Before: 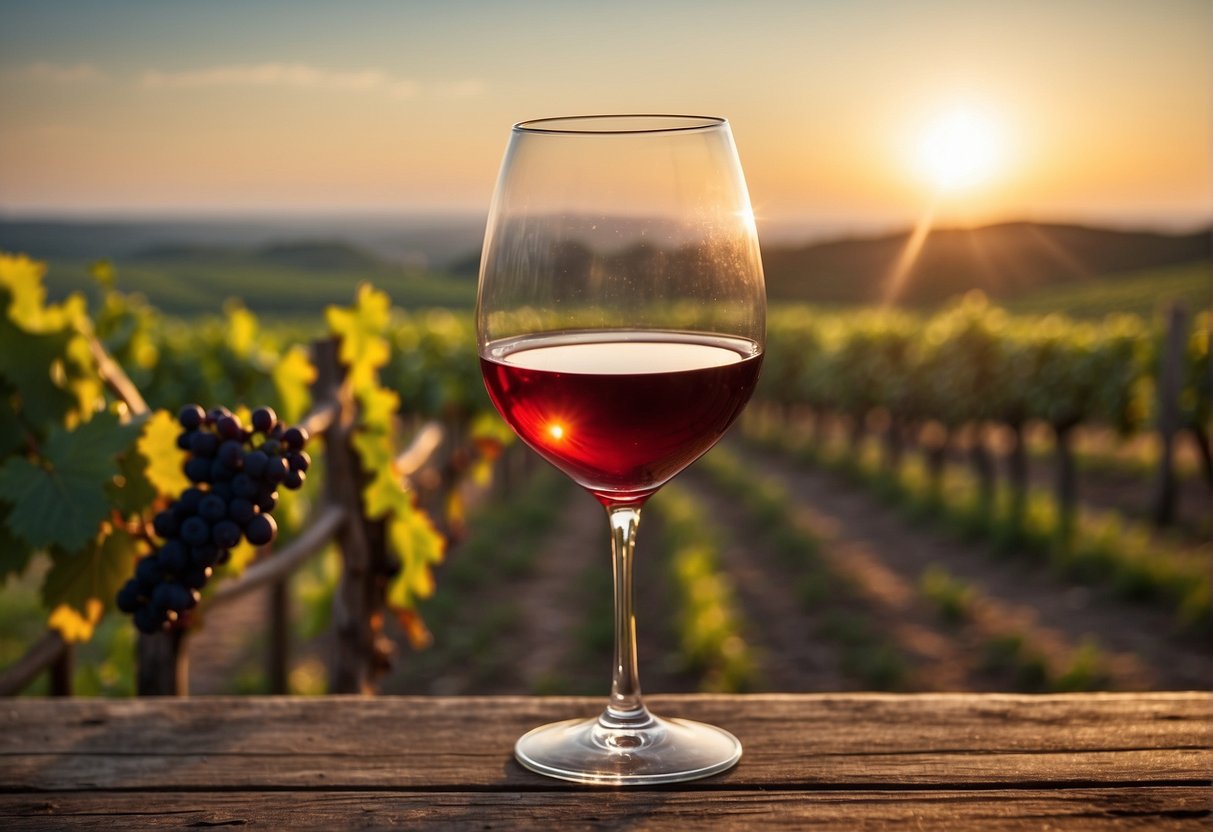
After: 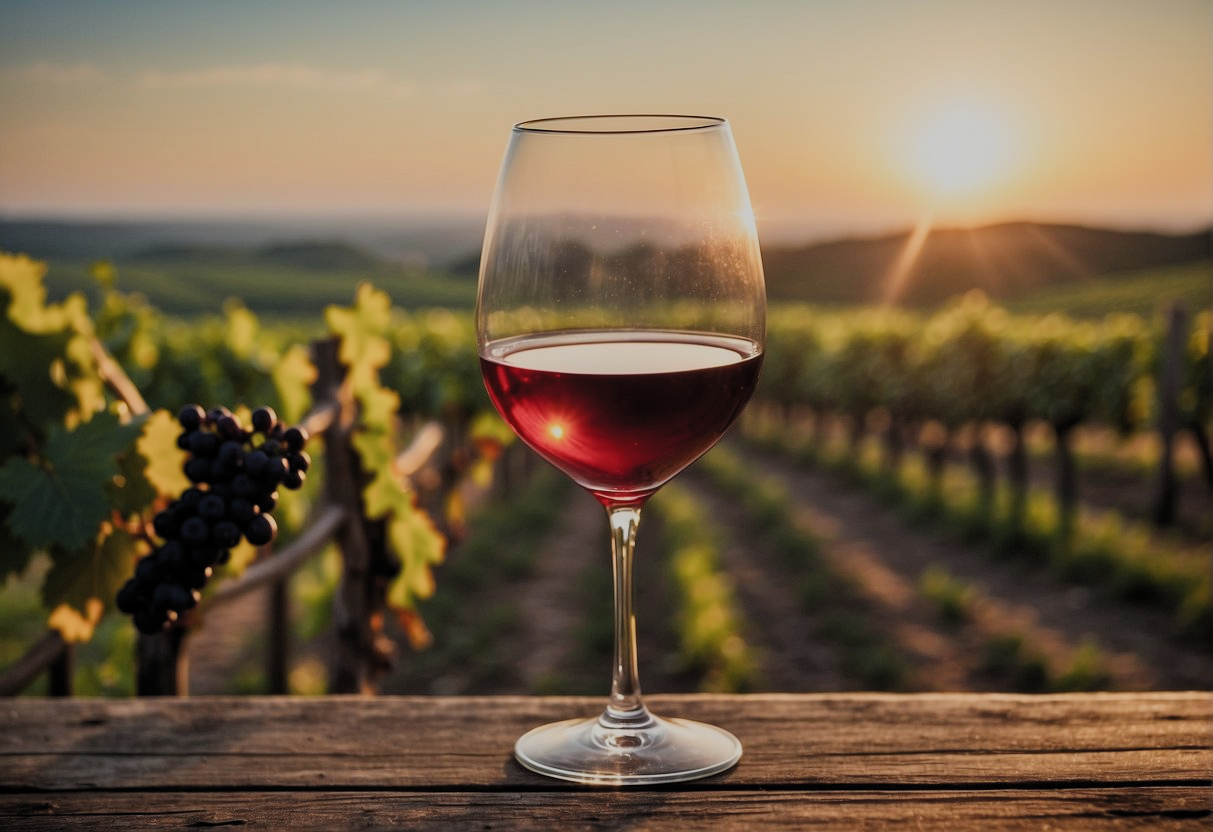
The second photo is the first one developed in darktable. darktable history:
filmic rgb: black relative exposure -7.29 EV, white relative exposure 5.08 EV, hardness 3.21, color science v5 (2021), contrast in shadows safe, contrast in highlights safe
